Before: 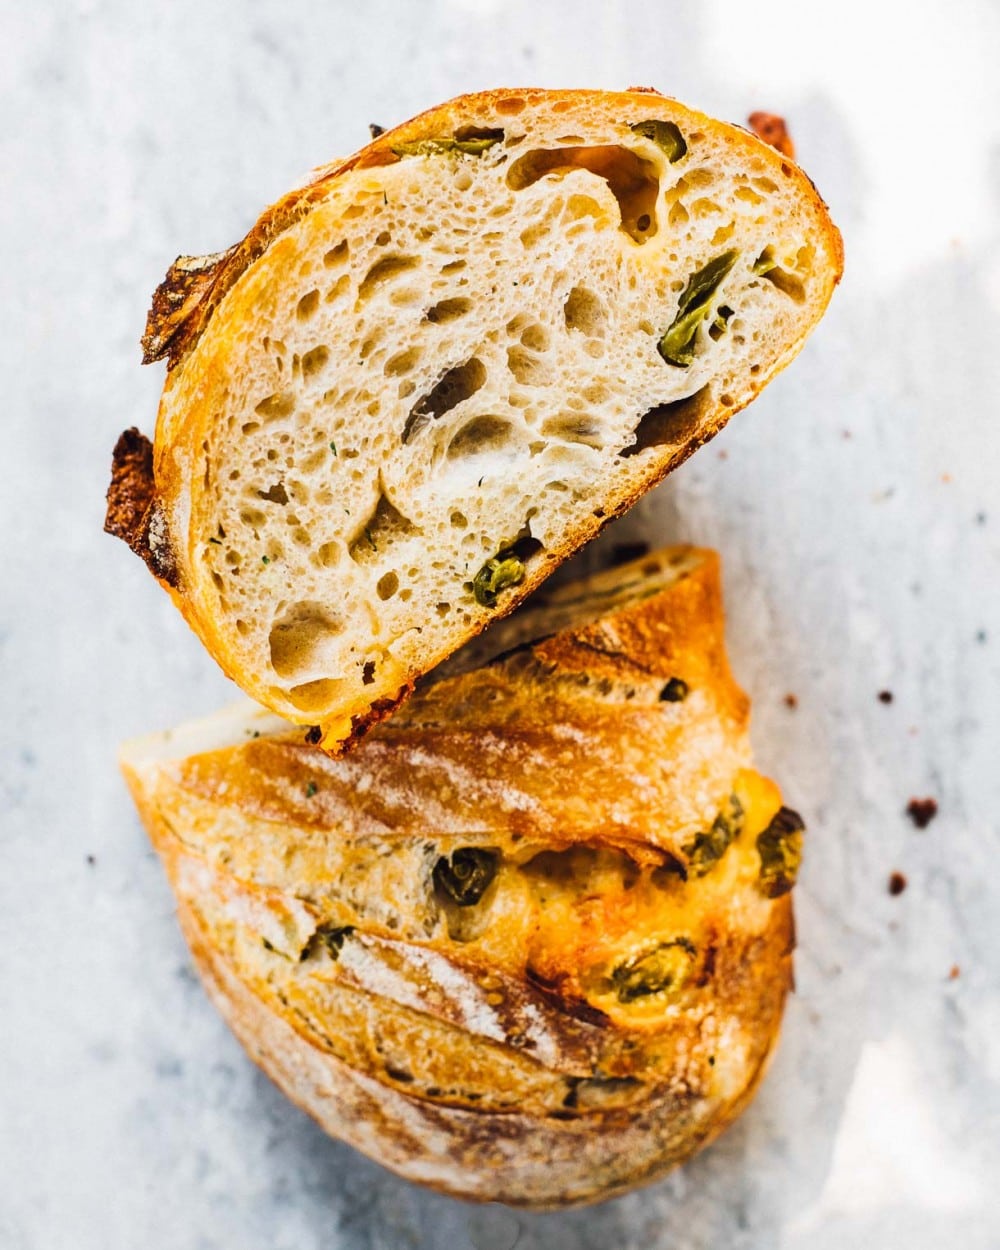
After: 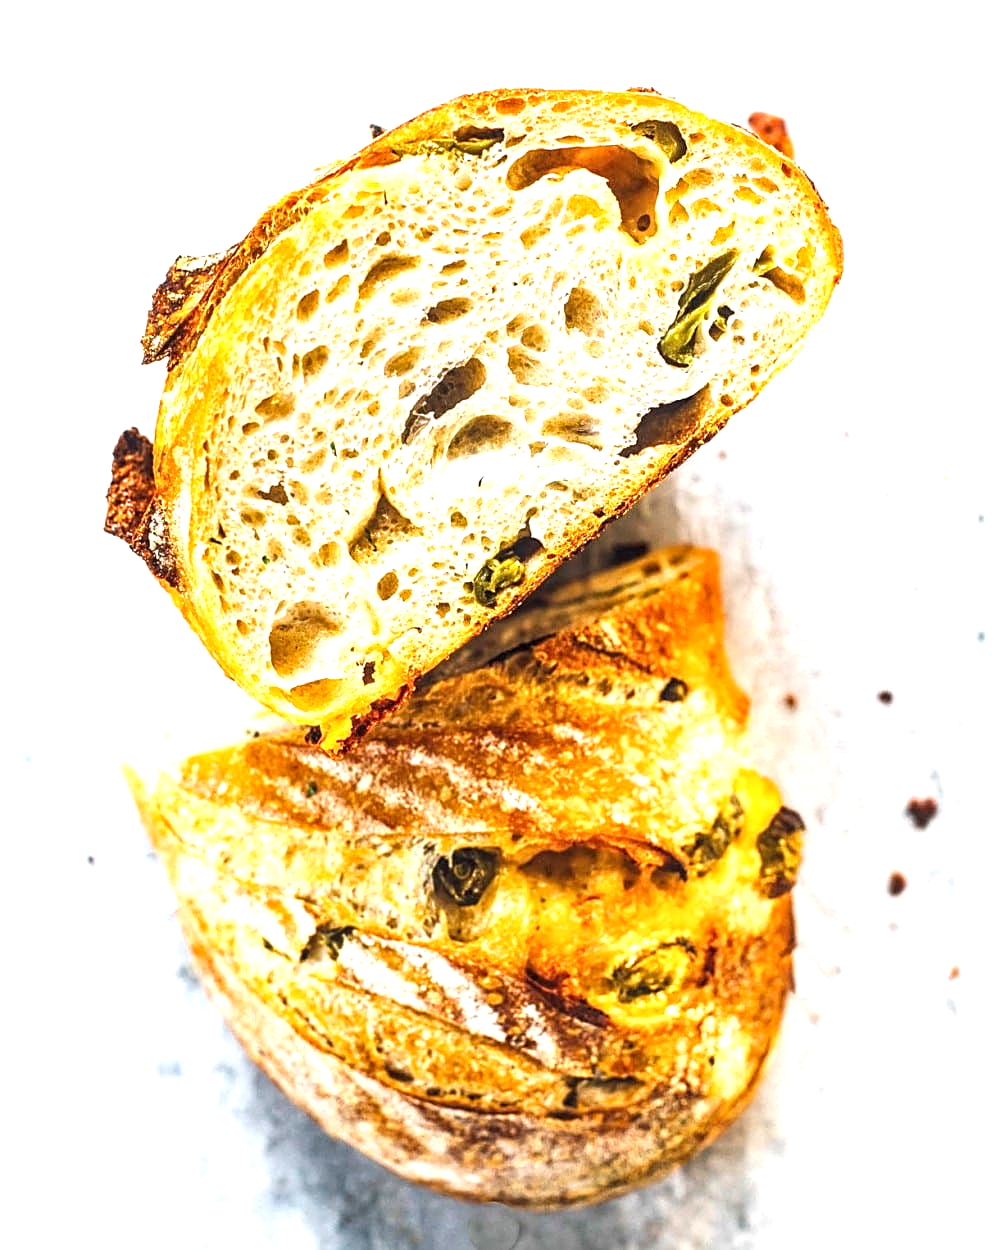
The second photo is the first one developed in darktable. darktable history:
sharpen: on, module defaults
local contrast: on, module defaults
exposure: black level correction 0, exposure 0.89 EV, compensate highlight preservation false
